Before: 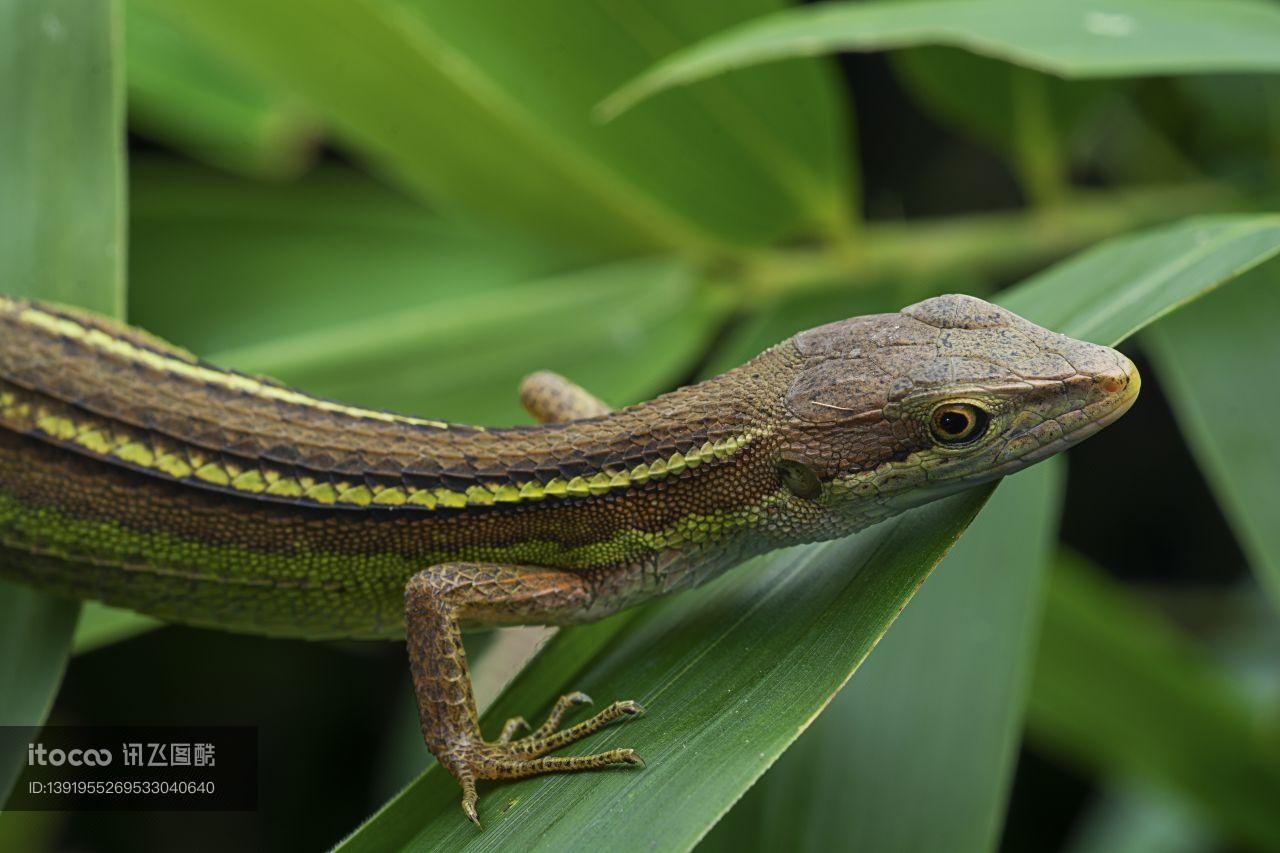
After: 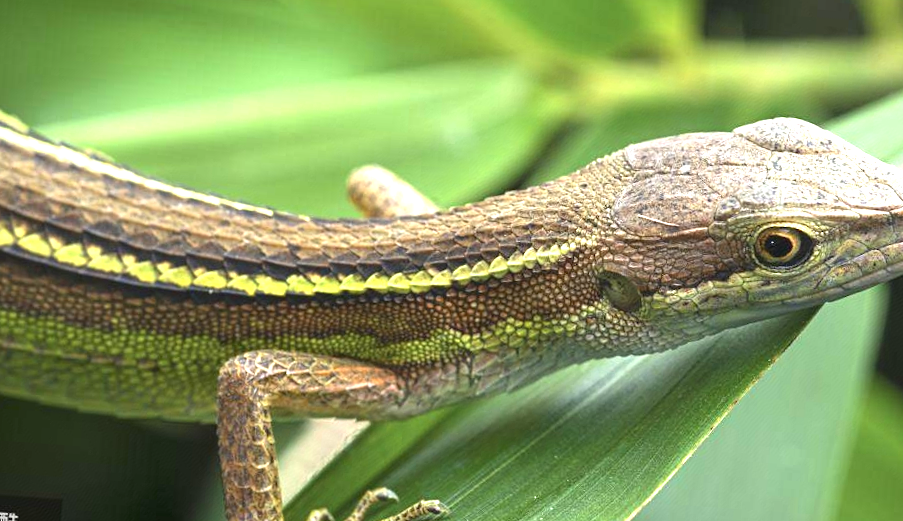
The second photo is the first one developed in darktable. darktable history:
crop and rotate: angle -4.07°, left 9.914%, top 20.583%, right 12.176%, bottom 11.905%
exposure: black level correction 0, exposure 1.756 EV, compensate exposure bias true, compensate highlight preservation false
contrast brightness saturation: contrast -0.069, brightness -0.032, saturation -0.114
